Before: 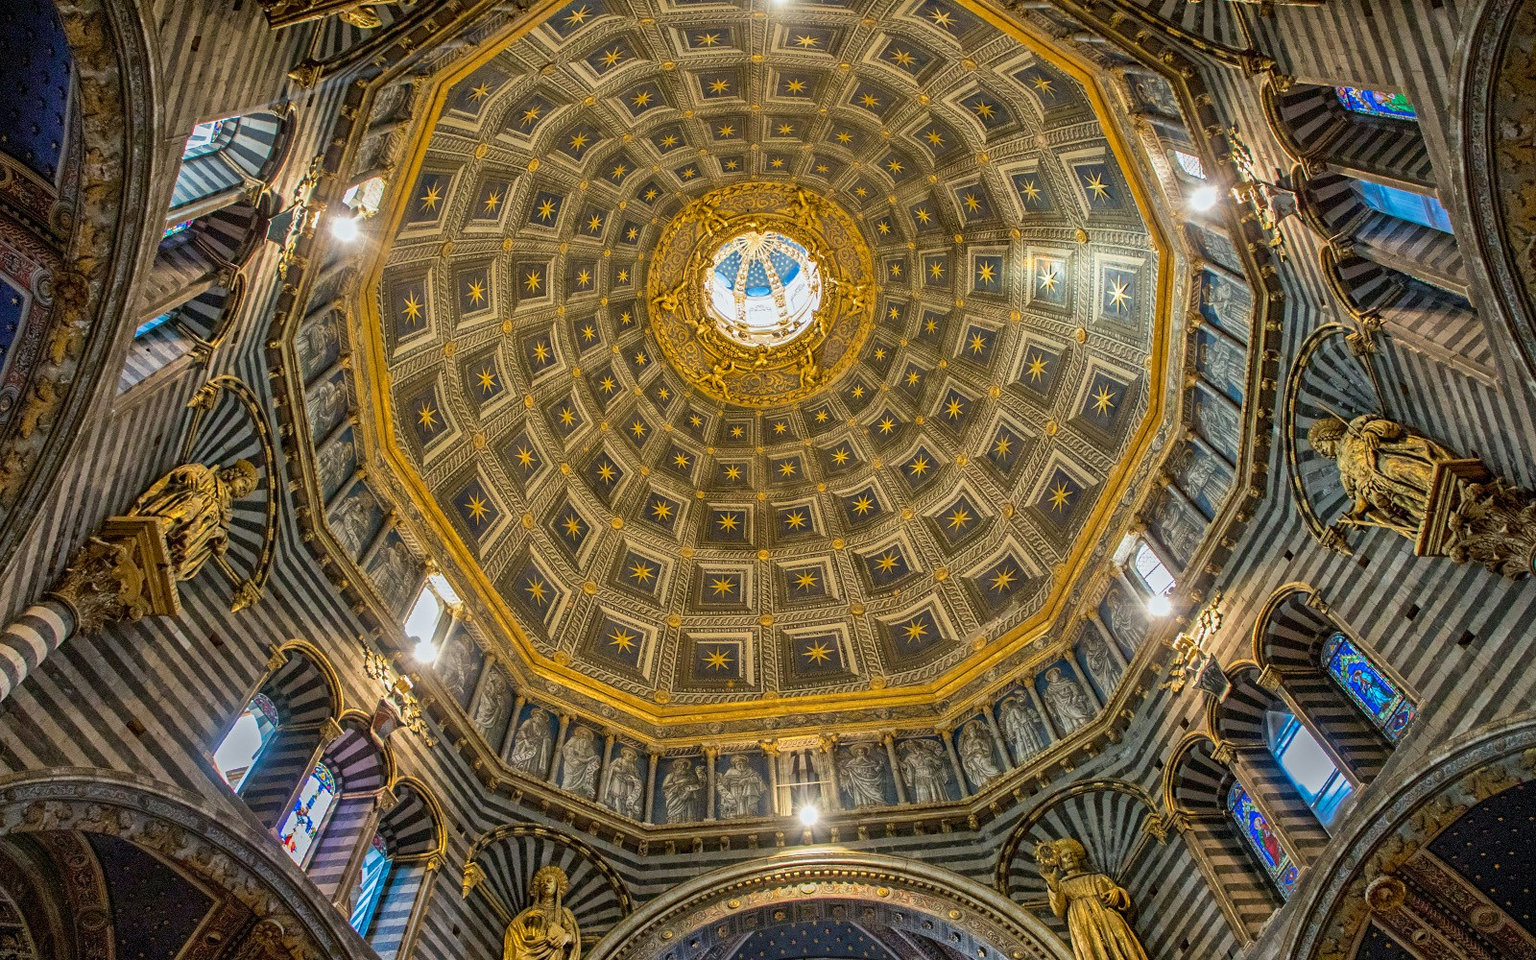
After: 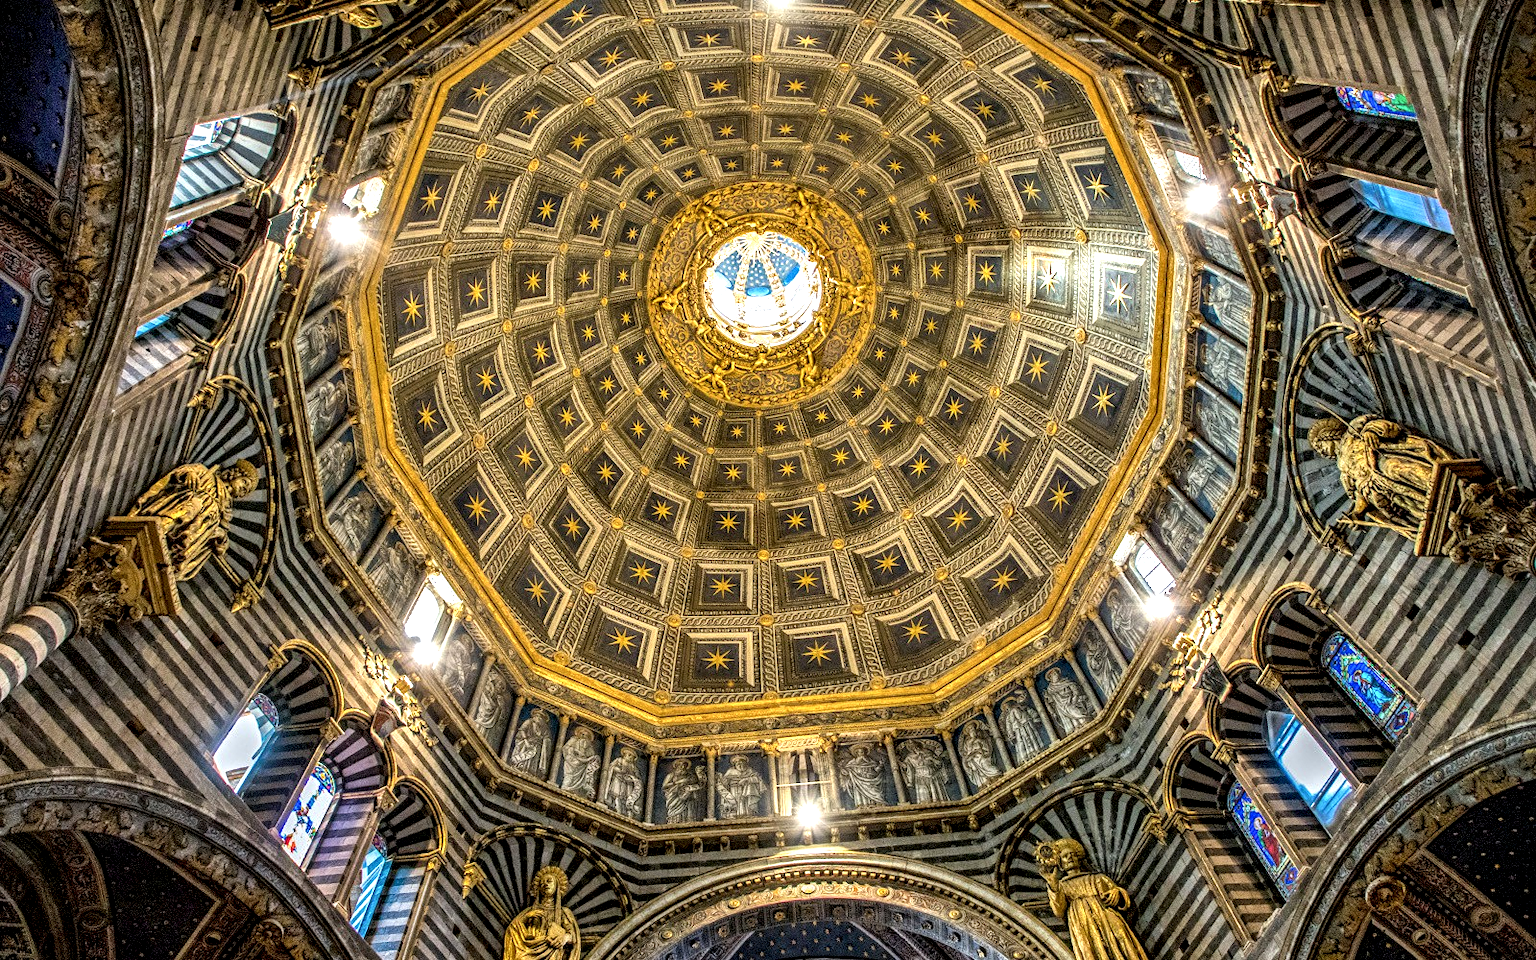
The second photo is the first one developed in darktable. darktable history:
tone equalizer: -8 EV -0.448 EV, -7 EV -0.428 EV, -6 EV -0.304 EV, -5 EV -0.252 EV, -3 EV 0.2 EV, -2 EV 0.305 EV, -1 EV 0.391 EV, +0 EV 0.419 EV
local contrast: highlights 60%, shadows 62%, detail 160%
